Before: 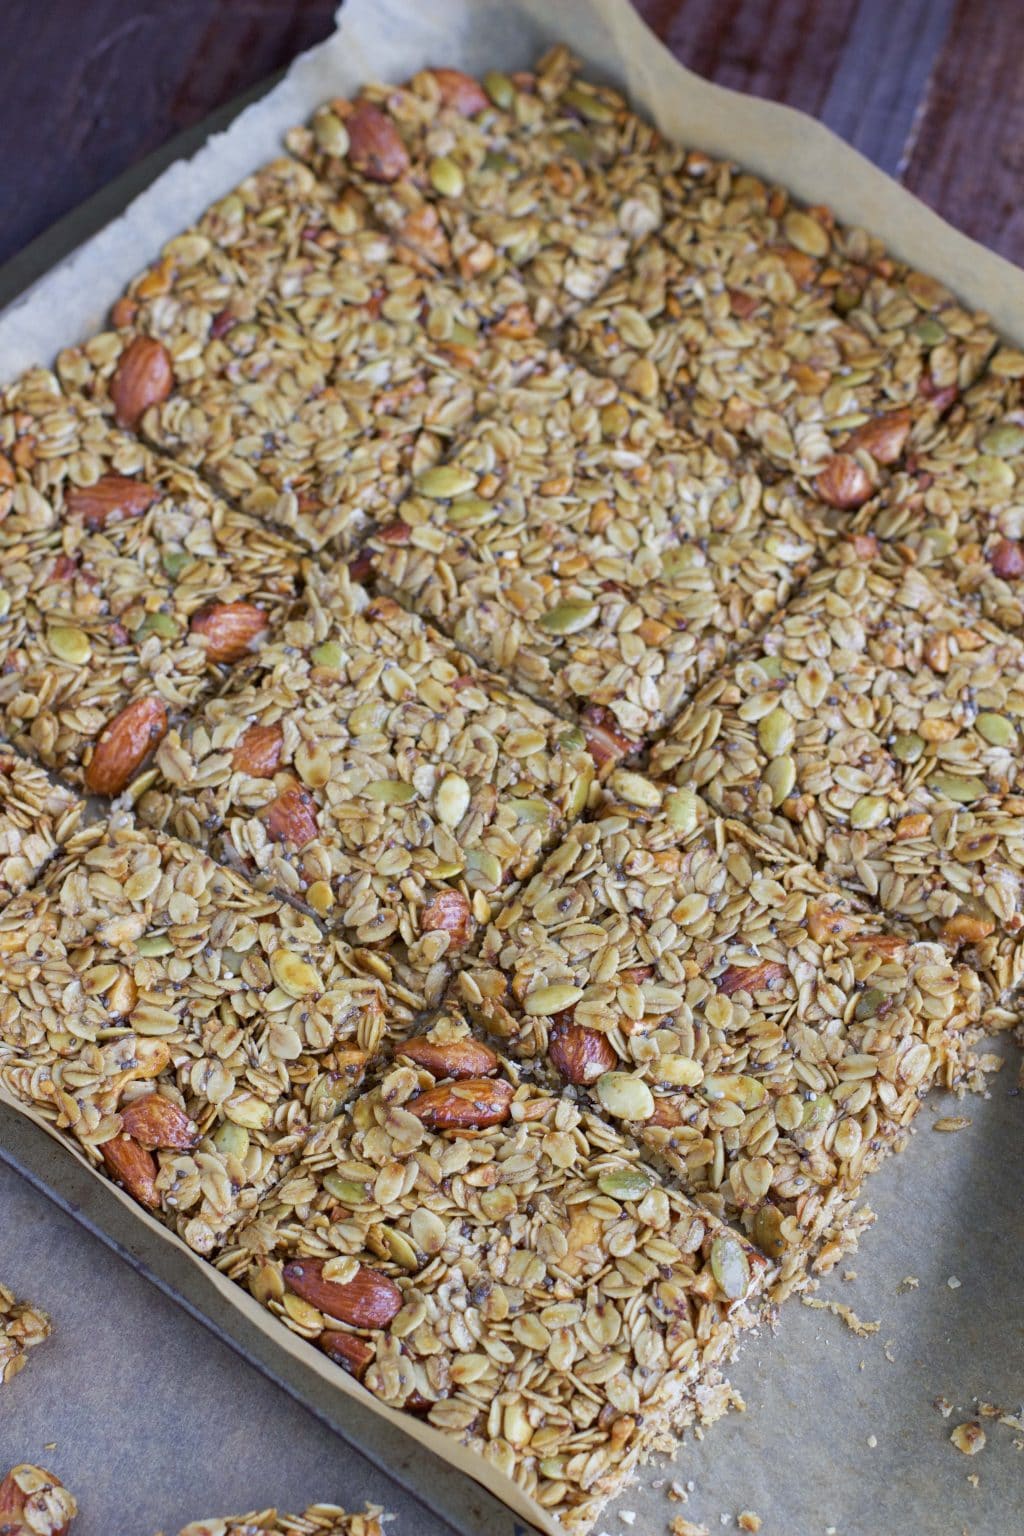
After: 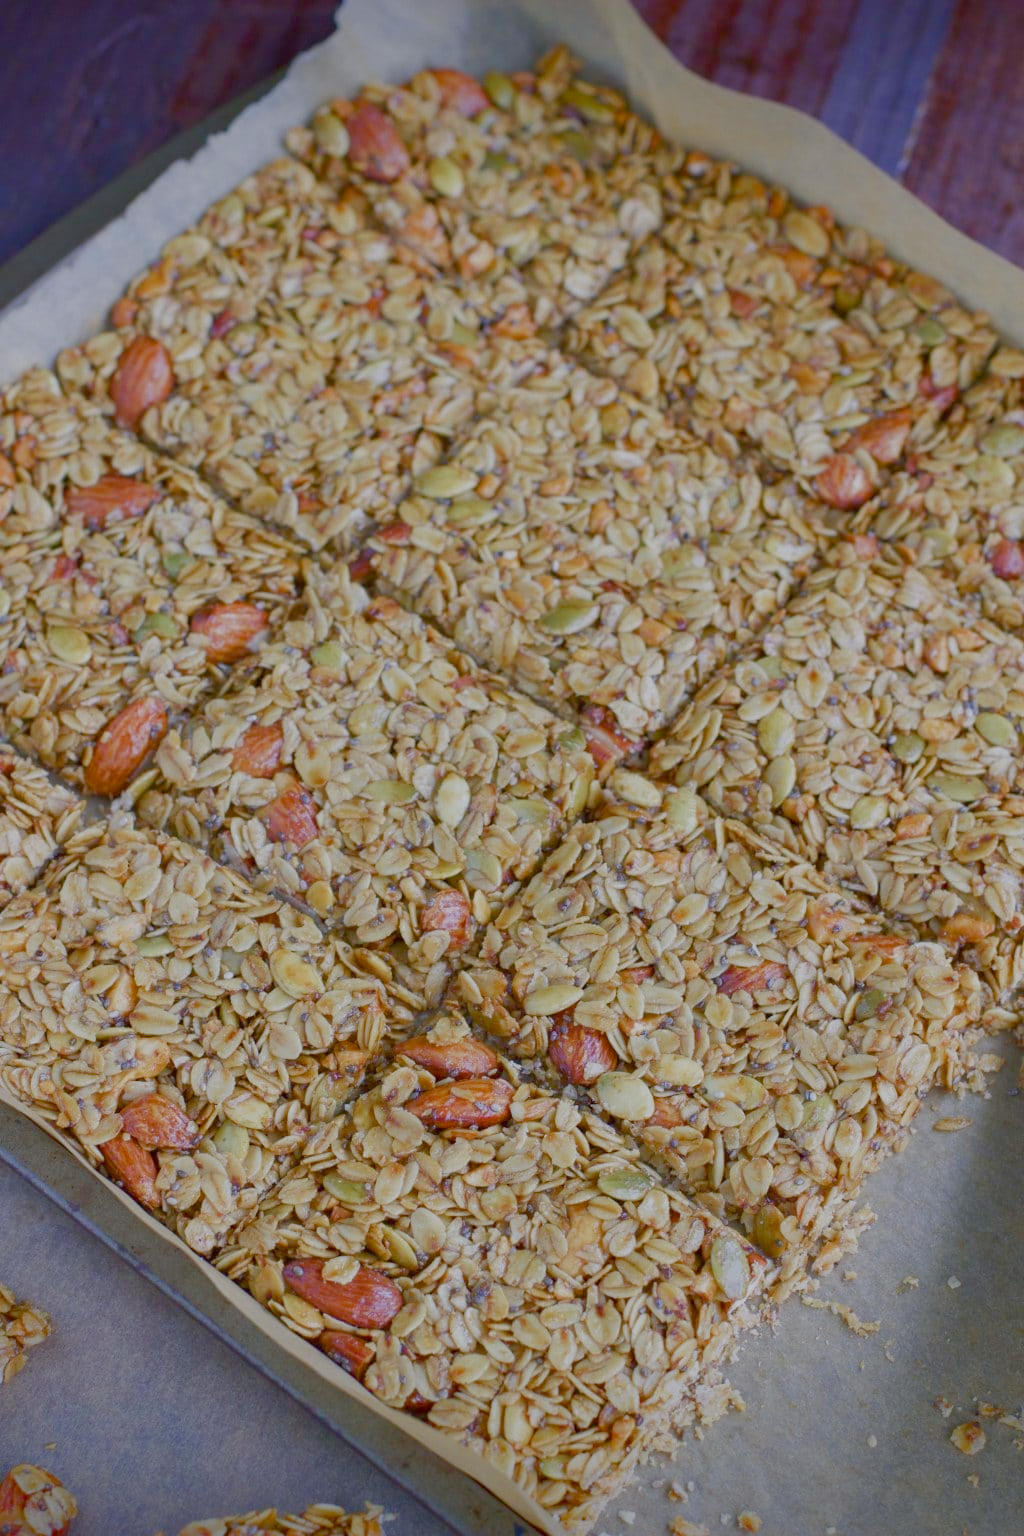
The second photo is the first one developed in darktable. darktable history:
vignetting: fall-off start 88.53%, fall-off radius 44.2%, saturation 0.376, width/height ratio 1.161
color balance rgb: shadows lift › chroma 1%, shadows lift › hue 113°, highlights gain › chroma 0.2%, highlights gain › hue 333°, perceptual saturation grading › global saturation 20%, perceptual saturation grading › highlights -50%, perceptual saturation grading › shadows 25%, contrast -30%
